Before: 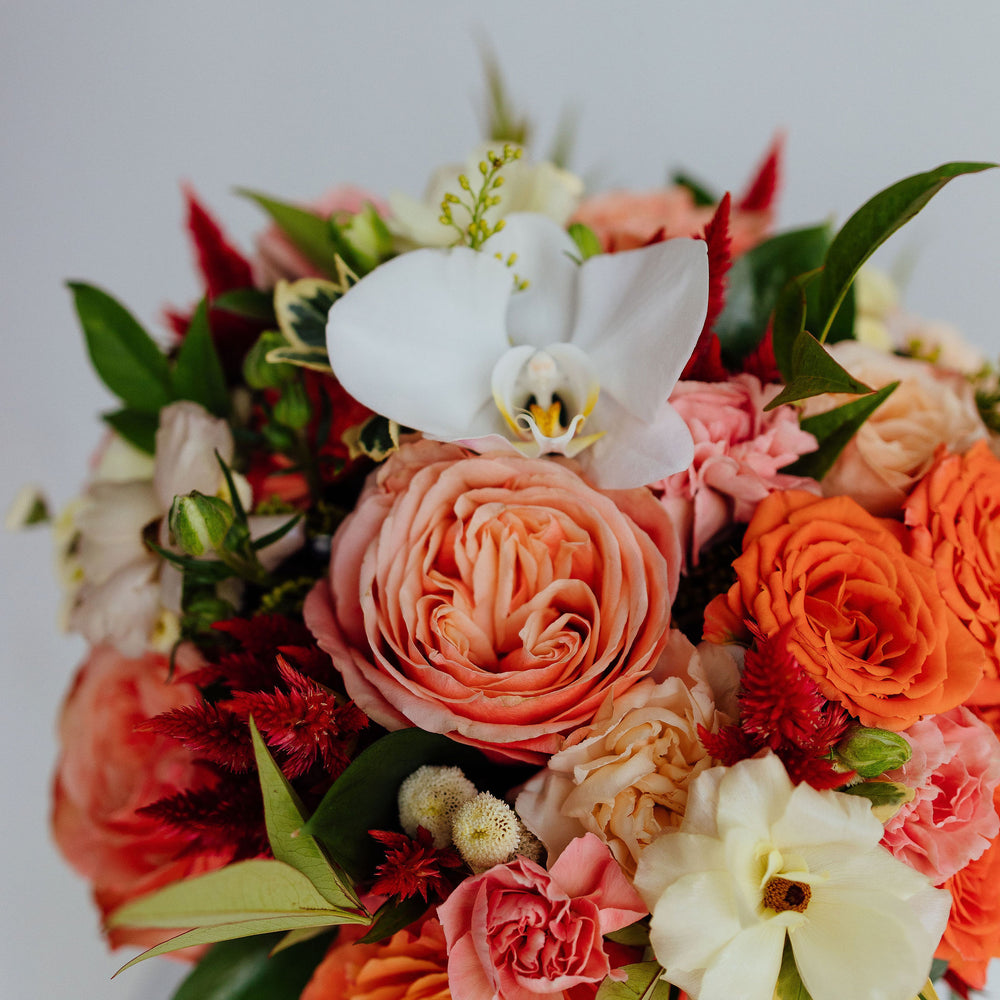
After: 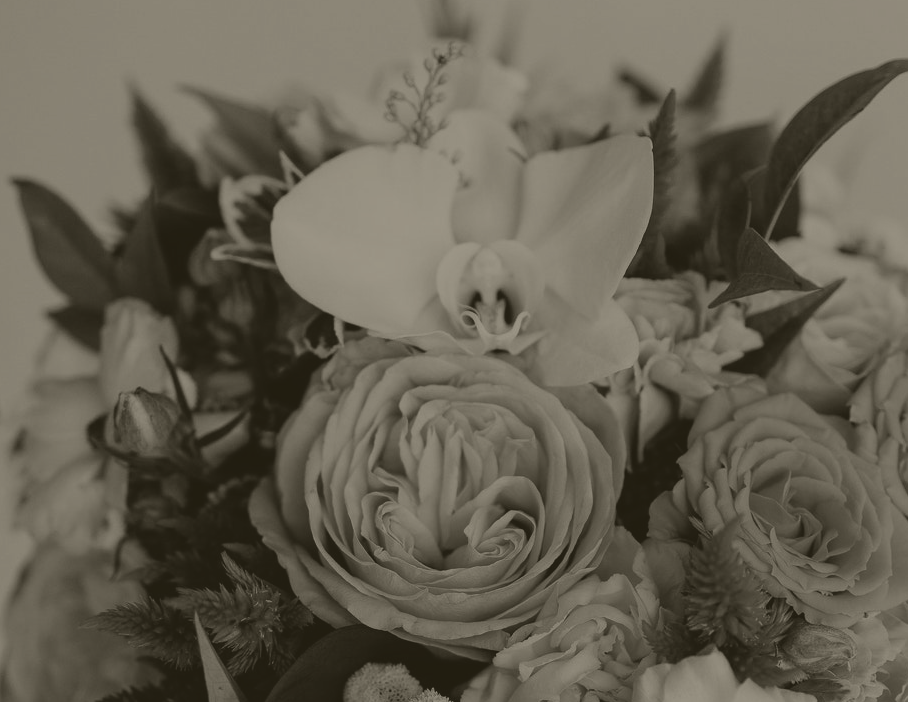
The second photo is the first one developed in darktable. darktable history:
contrast brightness saturation: contrast 0.11, saturation -0.17
colorize: hue 41.44°, saturation 22%, source mix 60%, lightness 10.61%
crop: left 5.596%, top 10.314%, right 3.534%, bottom 19.395%
